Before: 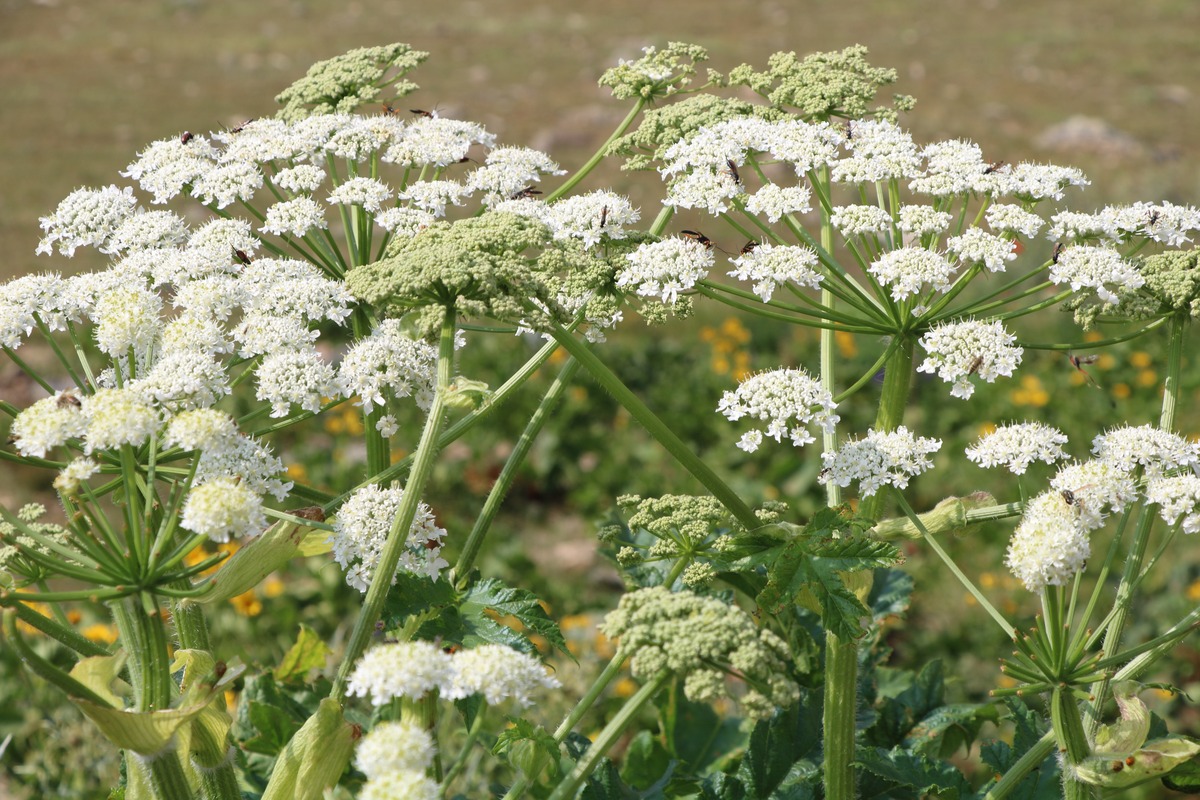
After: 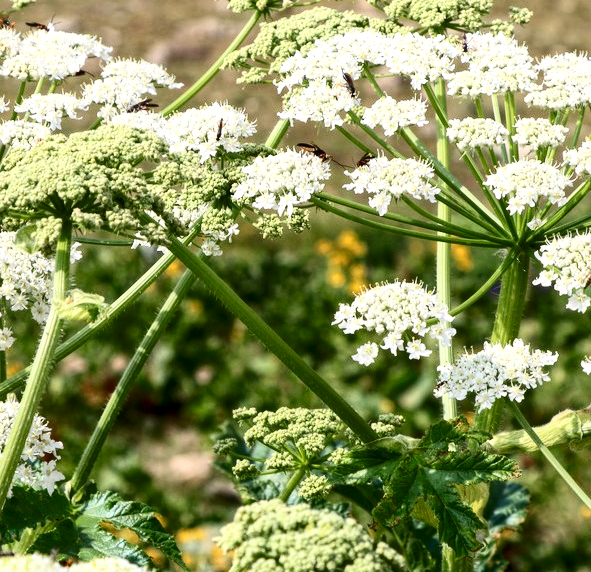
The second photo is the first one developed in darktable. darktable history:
crop: left 32.044%, top 10.942%, right 18.69%, bottom 17.502%
local contrast: highlights 92%, shadows 90%, detail 160%, midtone range 0.2
contrast brightness saturation: contrast 0.412, brightness 0.044, saturation 0.264
